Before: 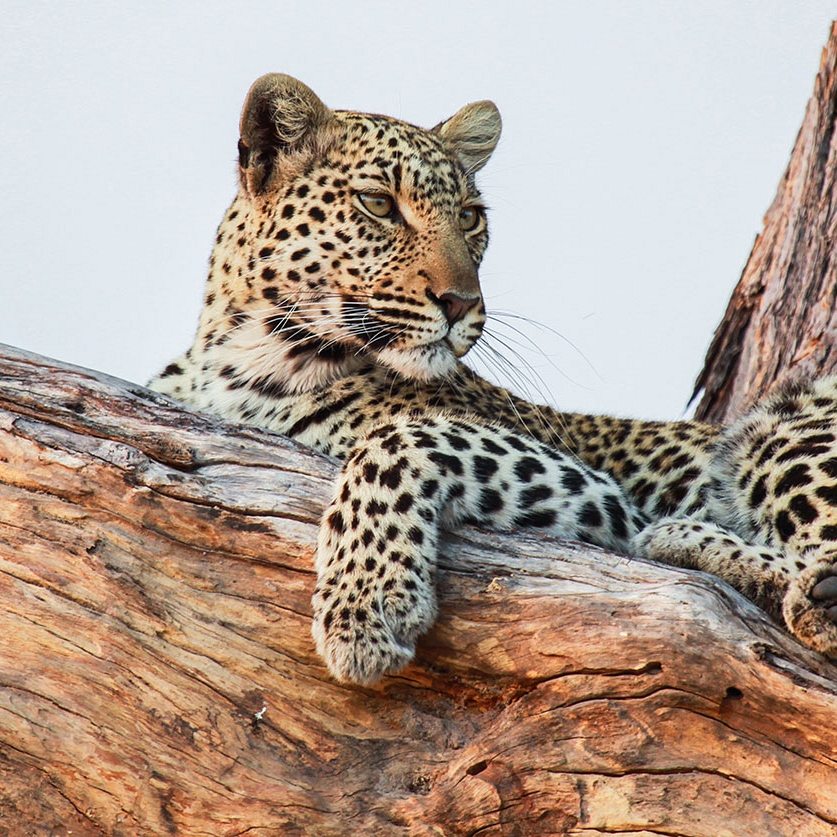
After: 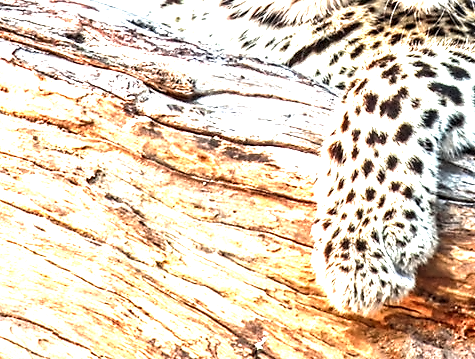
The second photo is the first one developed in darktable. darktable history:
contrast equalizer: octaves 7, y [[0.5, 0.542, 0.583, 0.625, 0.667, 0.708], [0.5 ×6], [0.5 ×6], [0, 0.033, 0.067, 0.1, 0.133, 0.167], [0, 0.05, 0.1, 0.15, 0.2, 0.25]]
exposure: exposure 2.224 EV, compensate highlight preservation false
crop: top 44.25%, right 43.196%, bottom 12.775%
